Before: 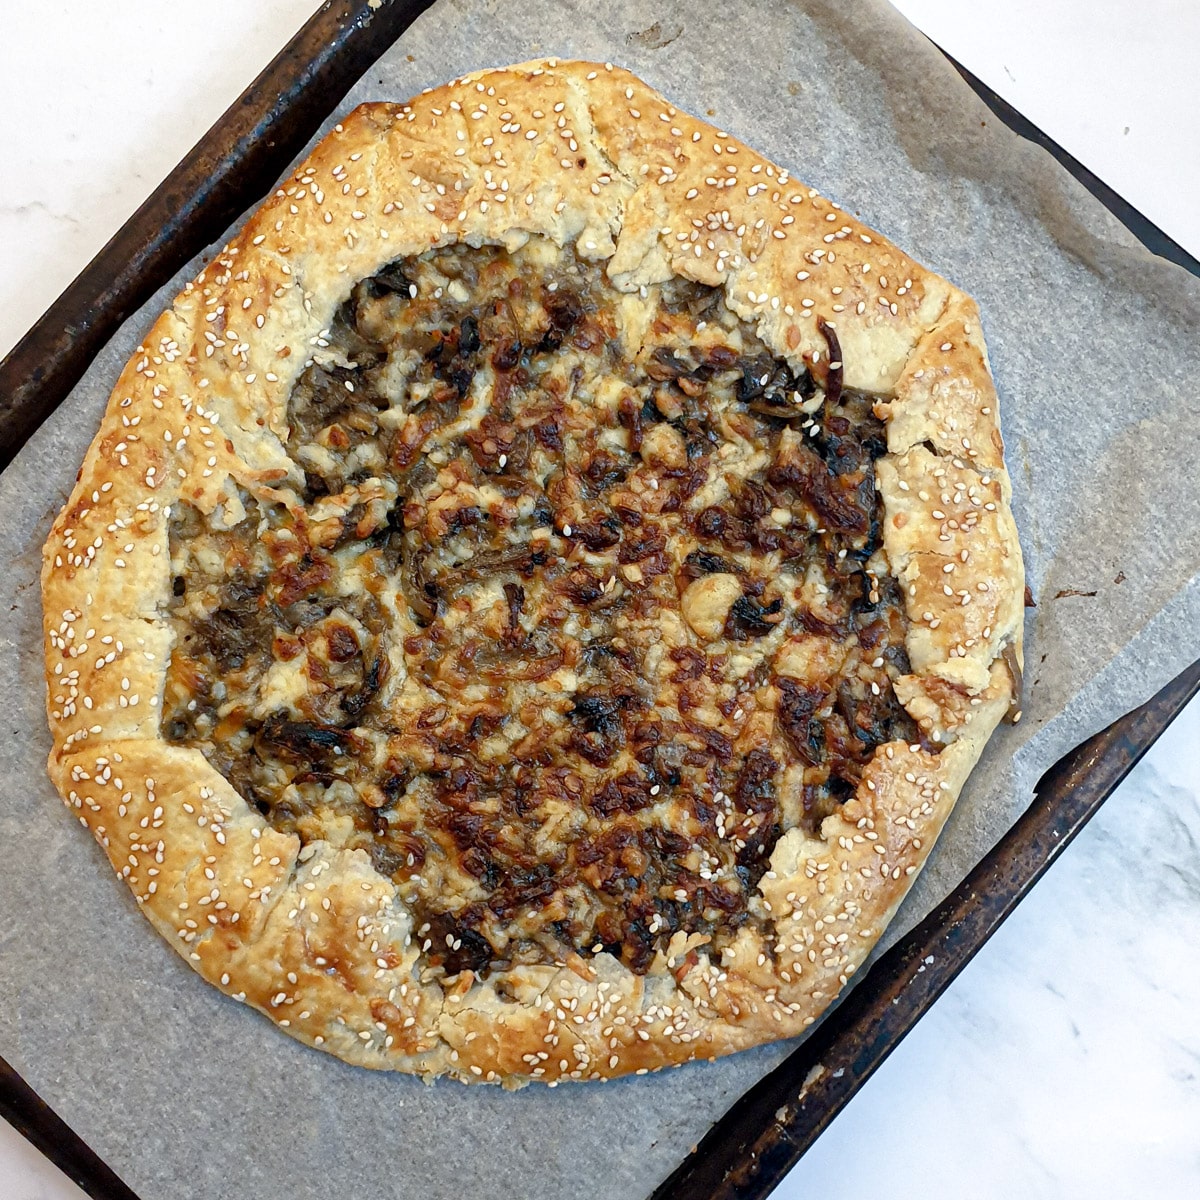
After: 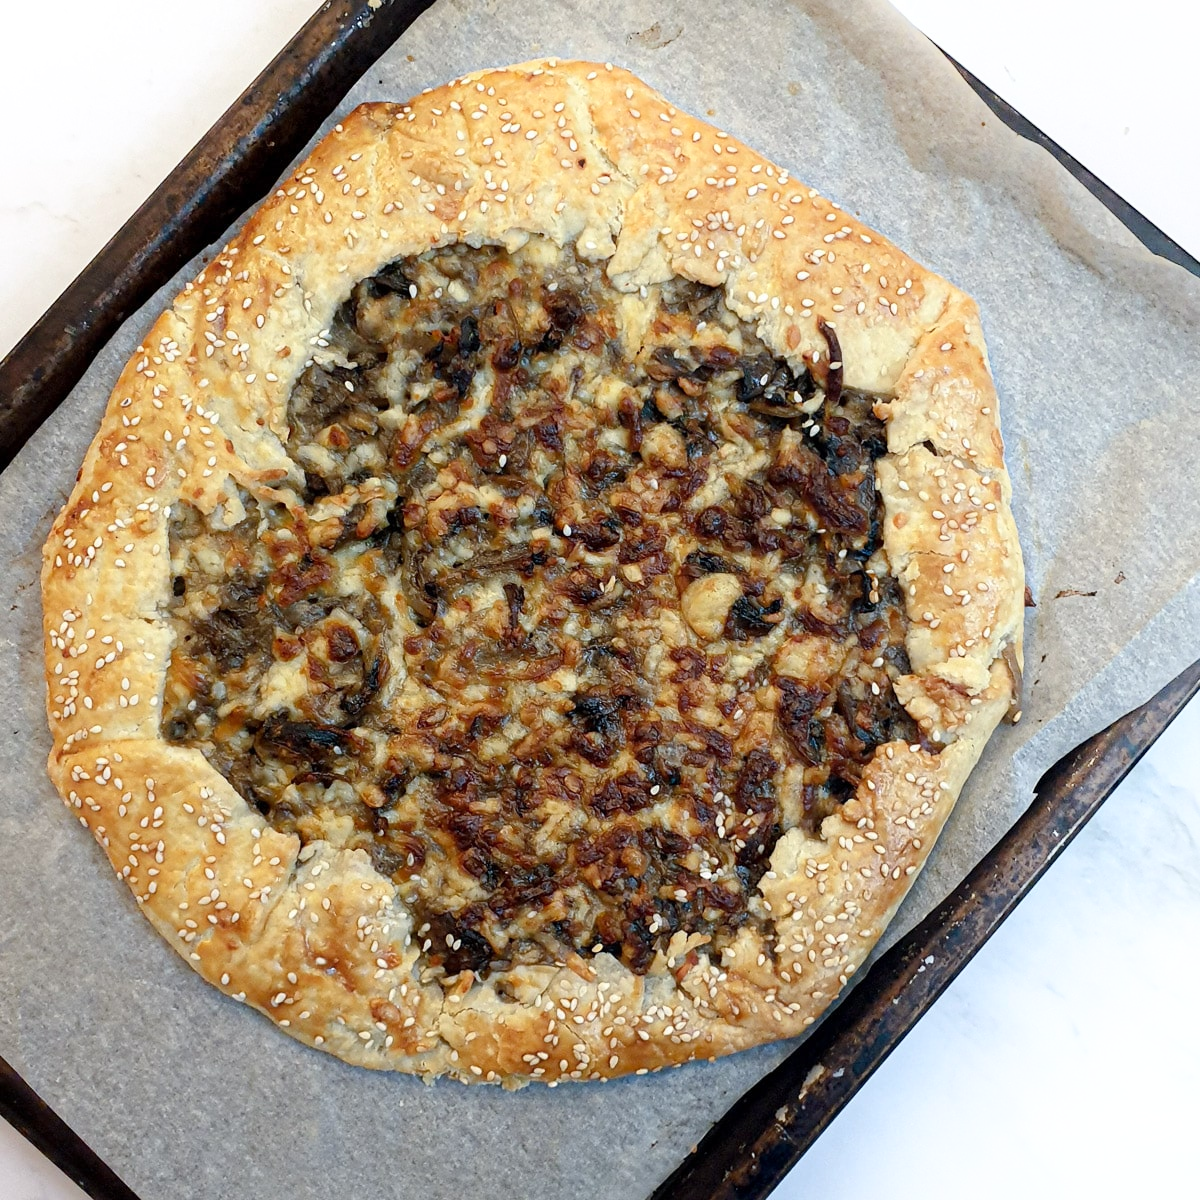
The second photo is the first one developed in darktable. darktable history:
shadows and highlights: highlights 70.18, soften with gaussian
